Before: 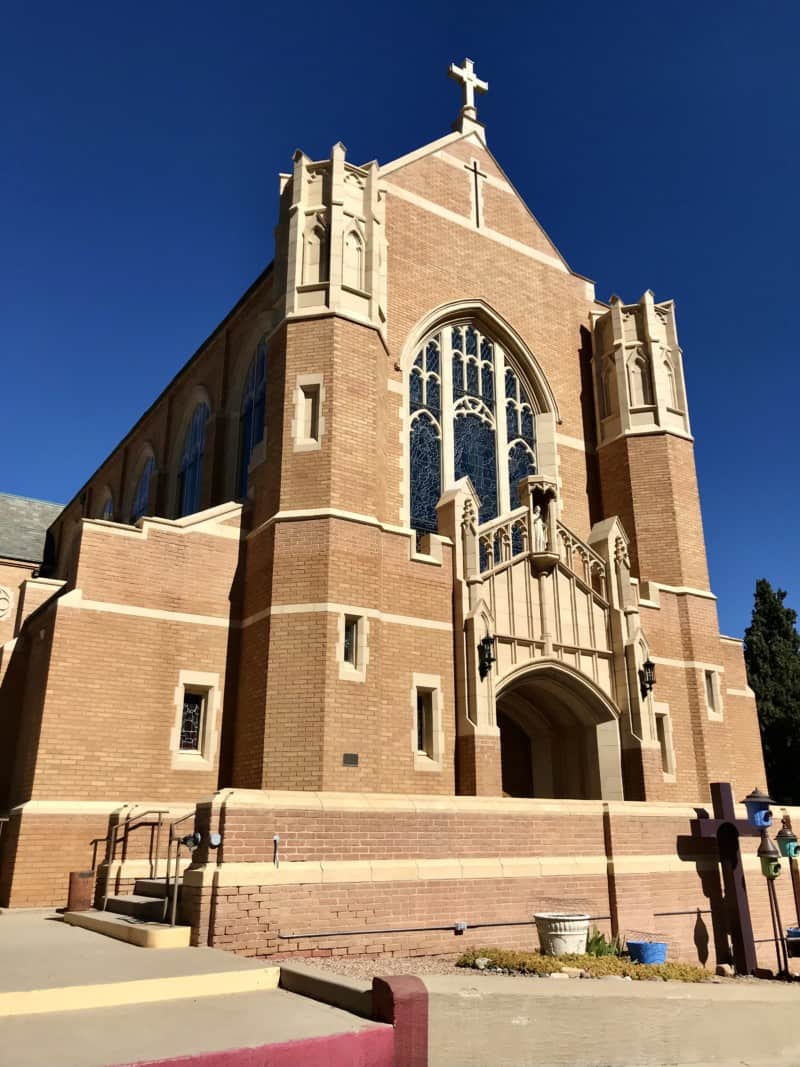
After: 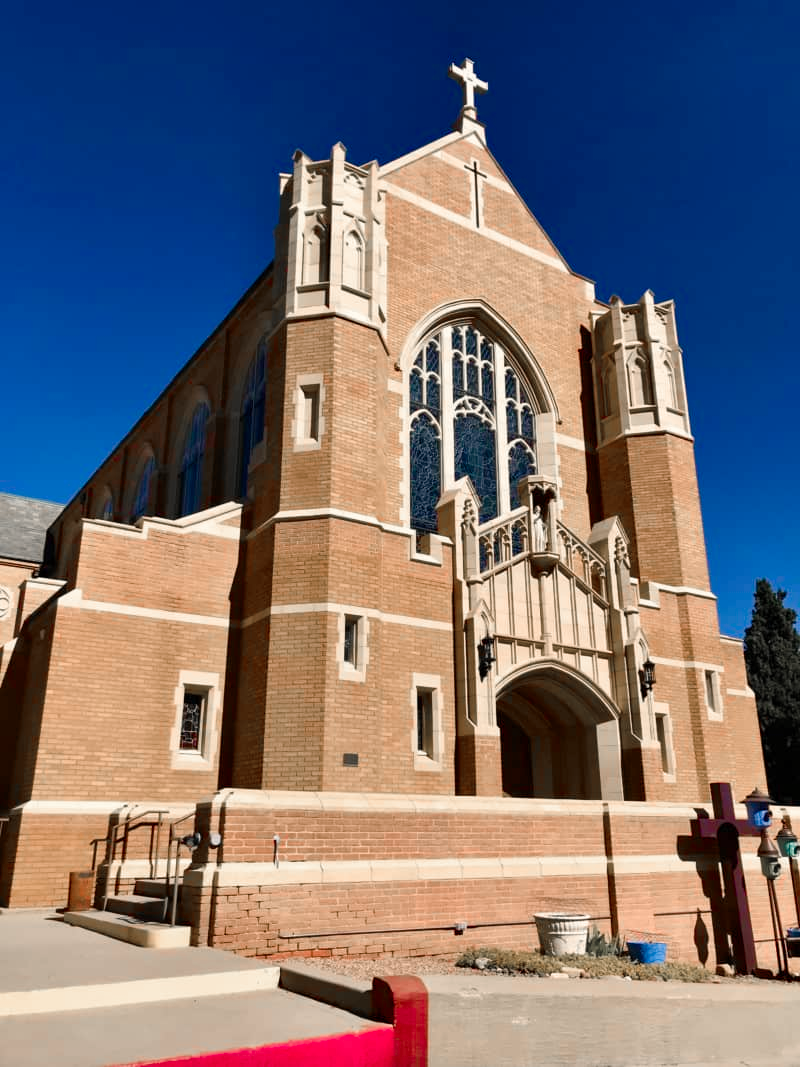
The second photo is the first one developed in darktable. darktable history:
color balance rgb: highlights gain › chroma 2.92%, highlights gain › hue 61.34°, perceptual saturation grading › global saturation 27.349%, perceptual saturation grading › highlights -27.66%, perceptual saturation grading › mid-tones 15.179%, perceptual saturation grading › shadows 33.68%
contrast brightness saturation: saturation -0.067
color zones: curves: ch1 [(0, 0.708) (0.088, 0.648) (0.245, 0.187) (0.429, 0.326) (0.571, 0.498) (0.714, 0.5) (0.857, 0.5) (1, 0.708)], mix 18.59%
